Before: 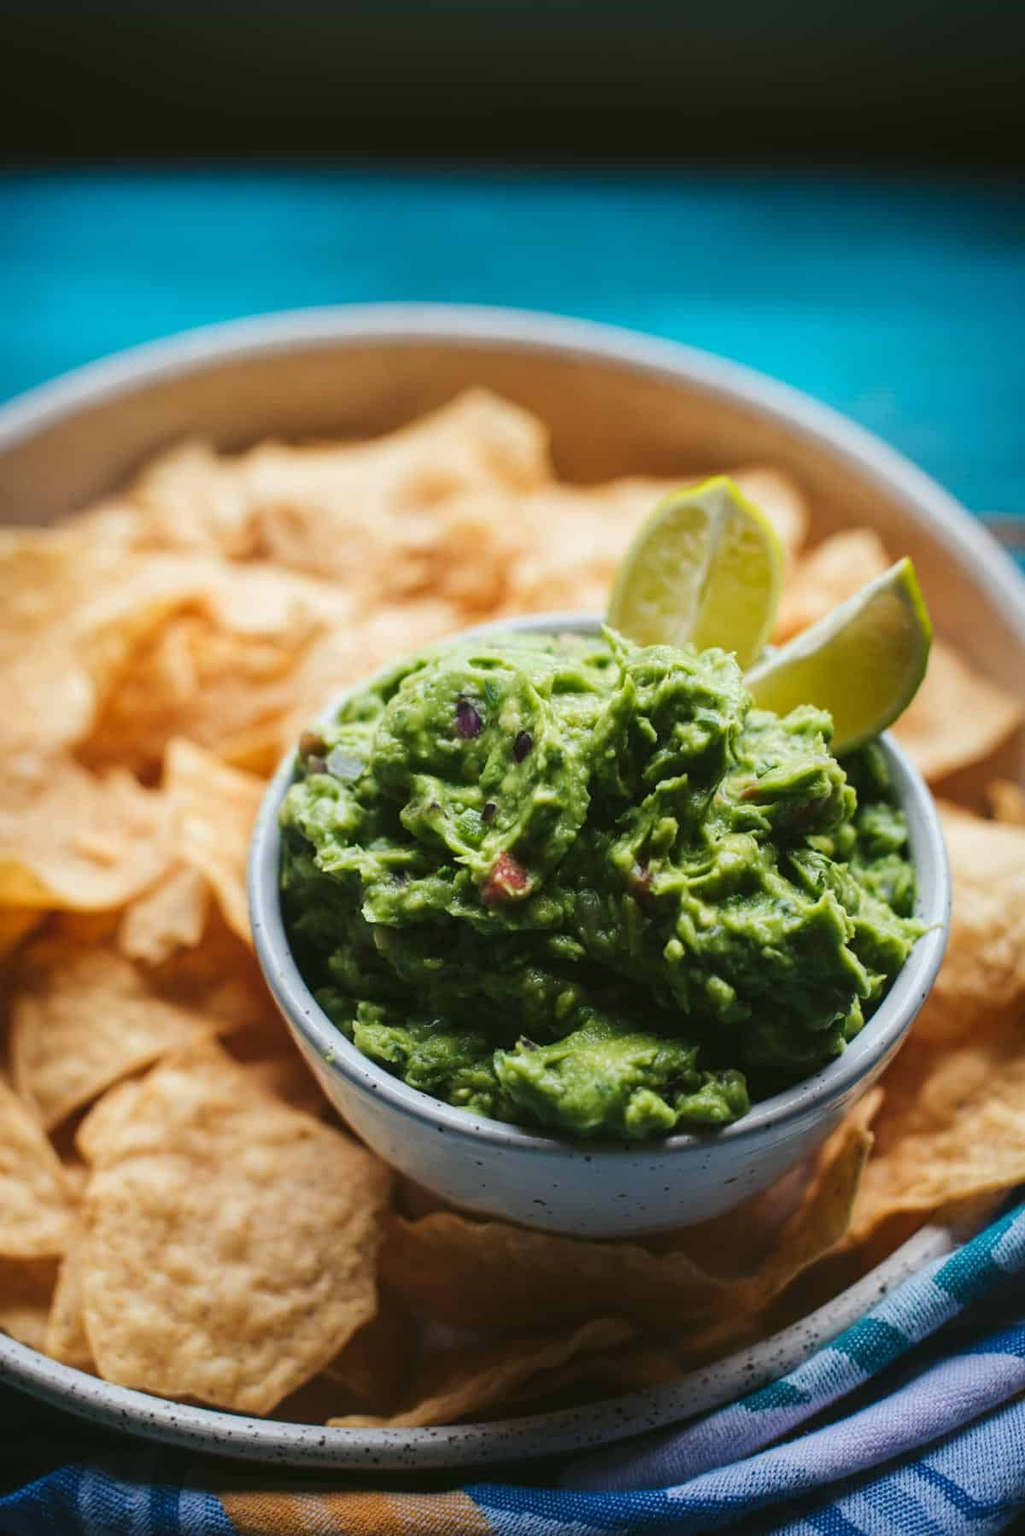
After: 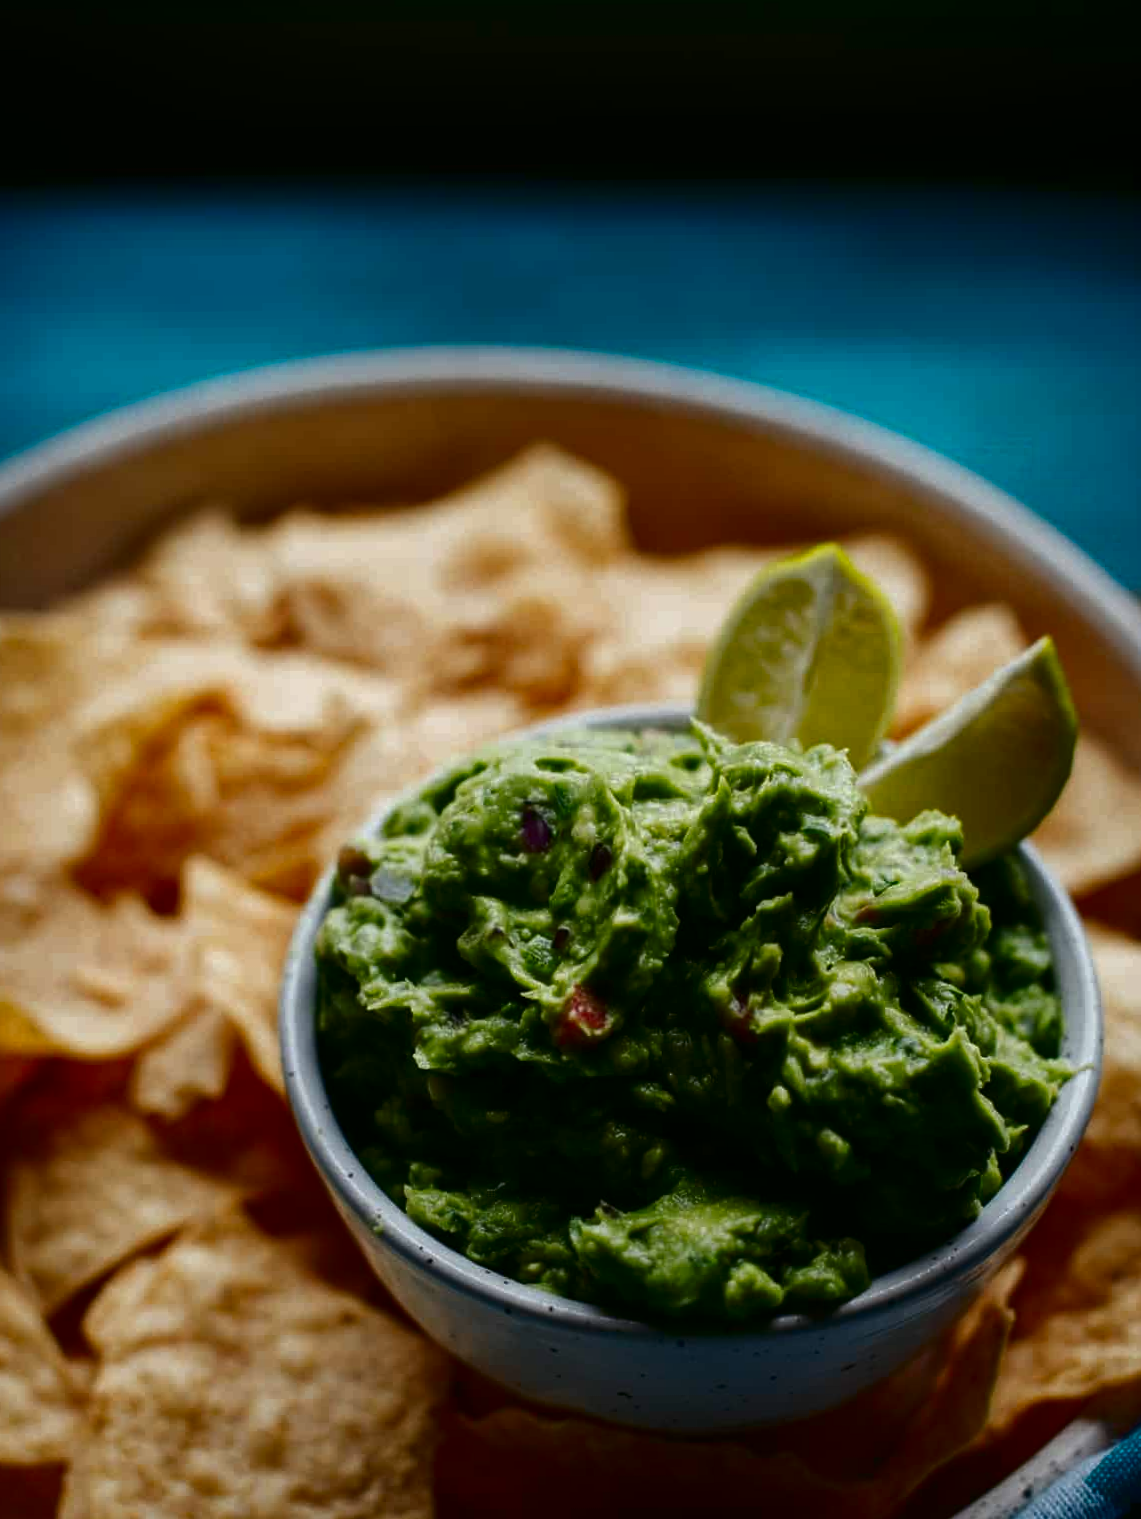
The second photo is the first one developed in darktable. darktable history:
crop and rotate: angle 0.559°, left 0.299%, right 3.18%, bottom 14.241%
contrast brightness saturation: brightness -0.504
